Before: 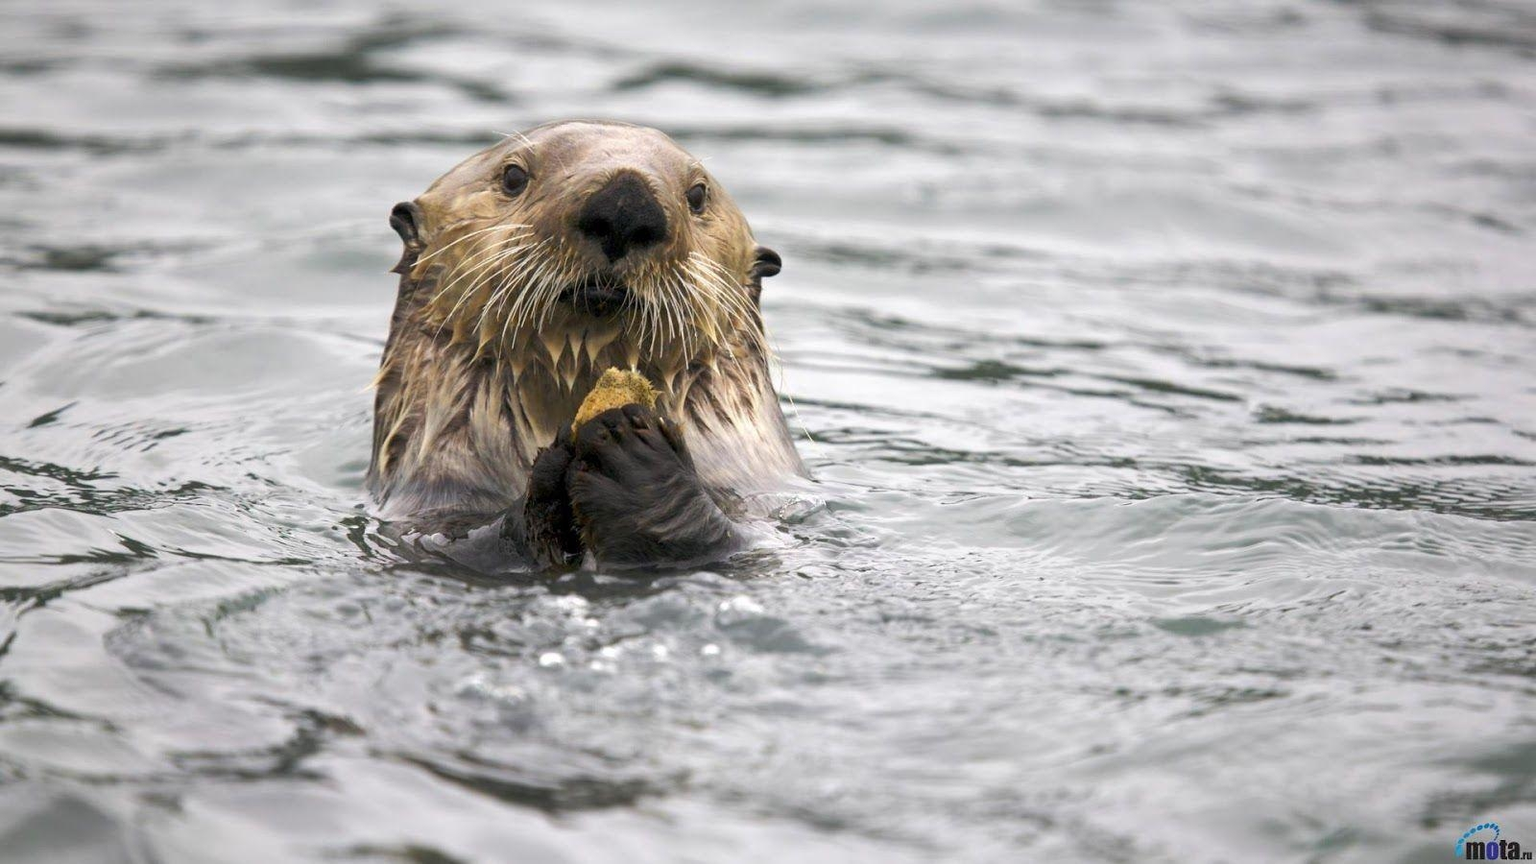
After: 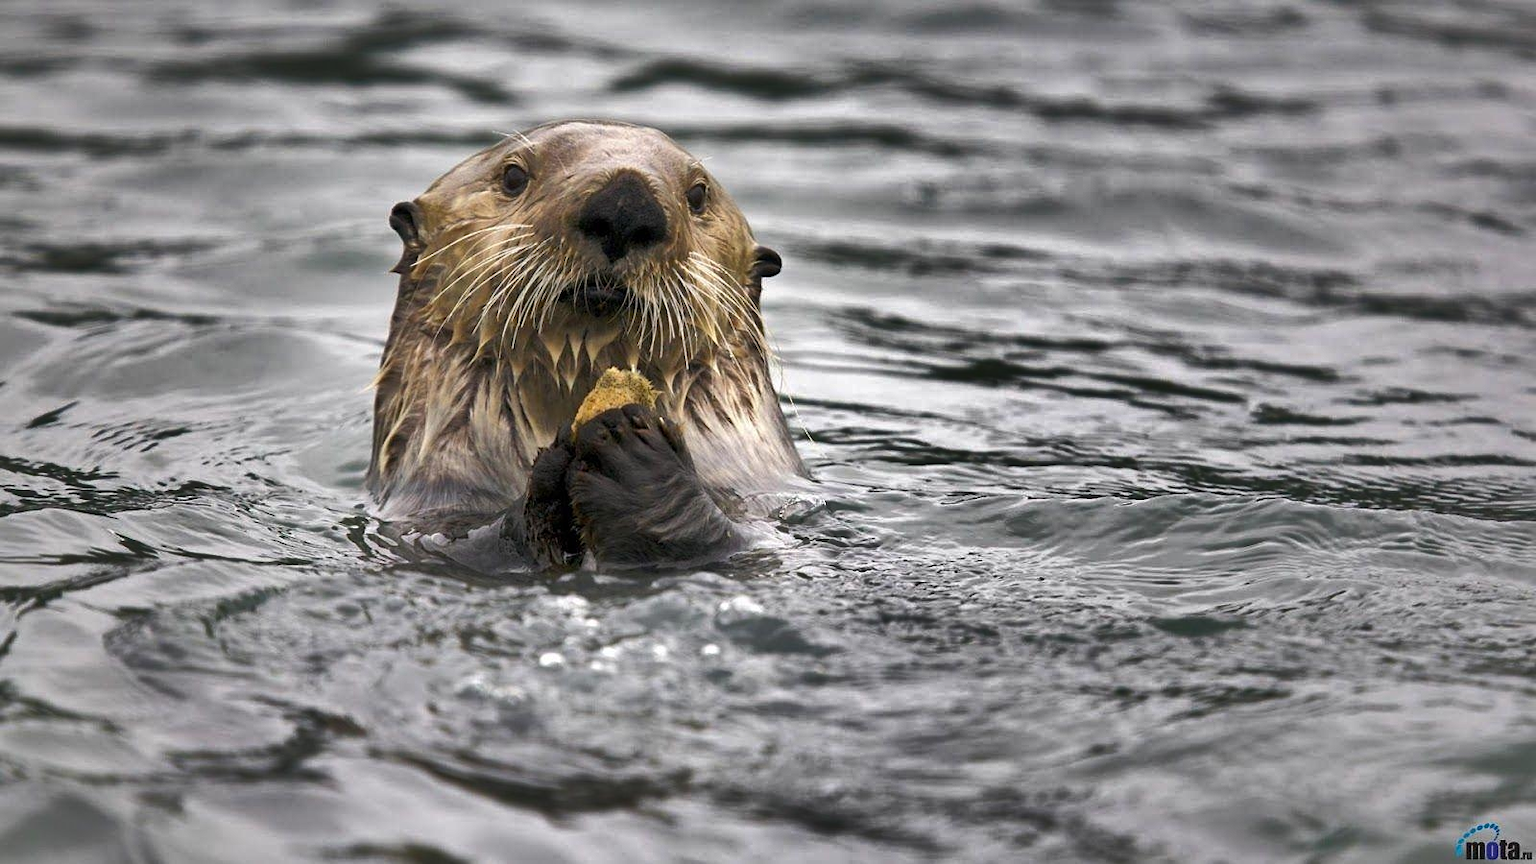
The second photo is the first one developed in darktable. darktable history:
shadows and highlights: shadows 19.13, highlights -83.41, soften with gaussian
sharpen: amount 0.2
